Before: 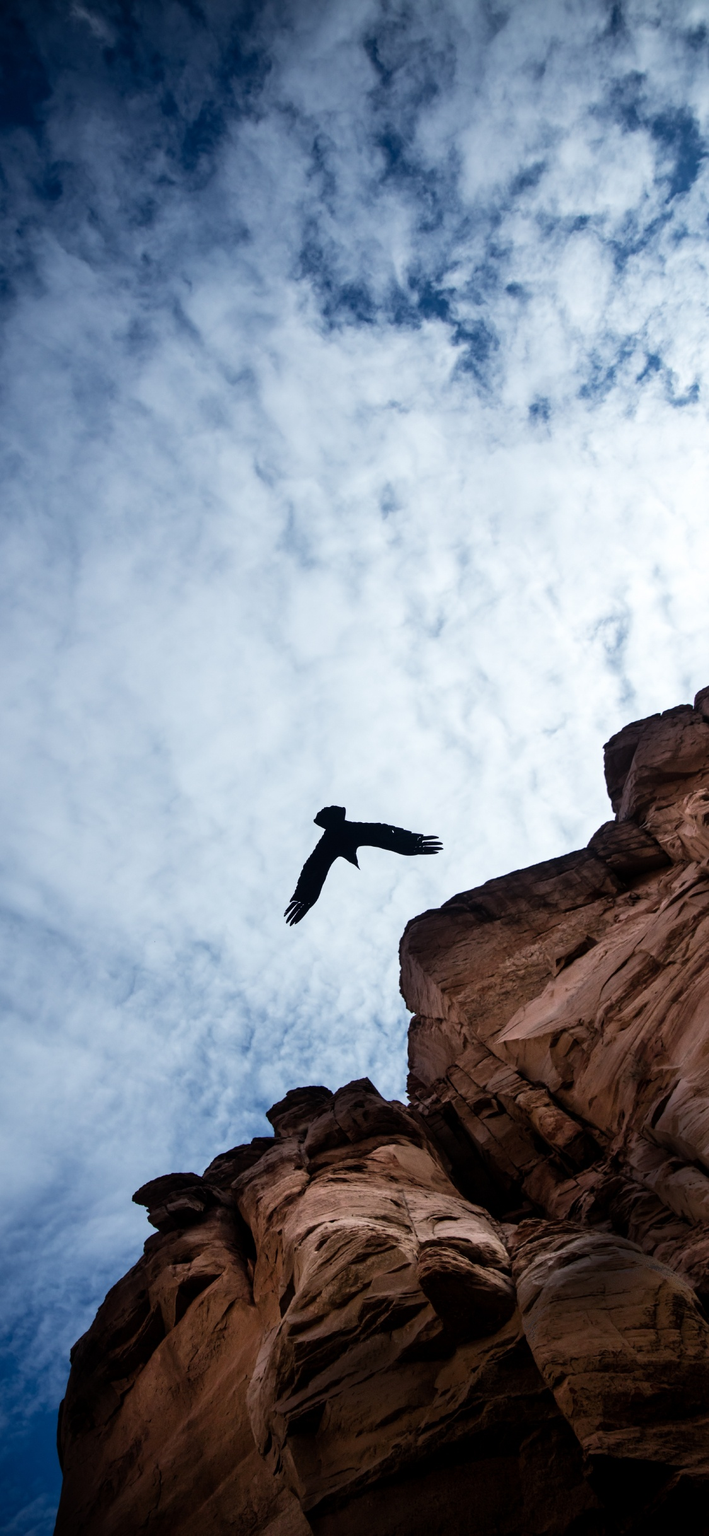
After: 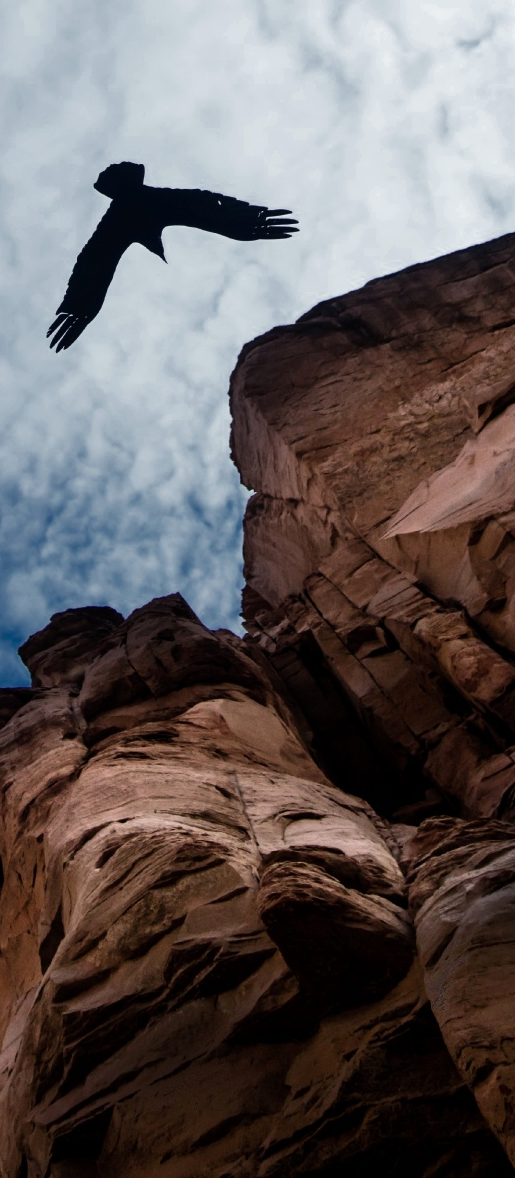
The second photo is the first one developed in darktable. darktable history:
color zones: curves: ch0 [(0, 0.497) (0.143, 0.5) (0.286, 0.5) (0.429, 0.483) (0.571, 0.116) (0.714, -0.006) (0.857, 0.28) (1, 0.497)]
tone curve: curves: ch0 [(0, 0) (0.003, 0.003) (0.011, 0.012) (0.025, 0.026) (0.044, 0.046) (0.069, 0.072) (0.1, 0.104) (0.136, 0.141) (0.177, 0.184) (0.224, 0.233) (0.277, 0.288) (0.335, 0.348) (0.399, 0.414) (0.468, 0.486) (0.543, 0.564) (0.623, 0.647) (0.709, 0.736) (0.801, 0.831) (0.898, 0.921) (1, 1)], preserve colors none
crop: left 35.976%, top 45.819%, right 18.162%, bottom 5.807%
